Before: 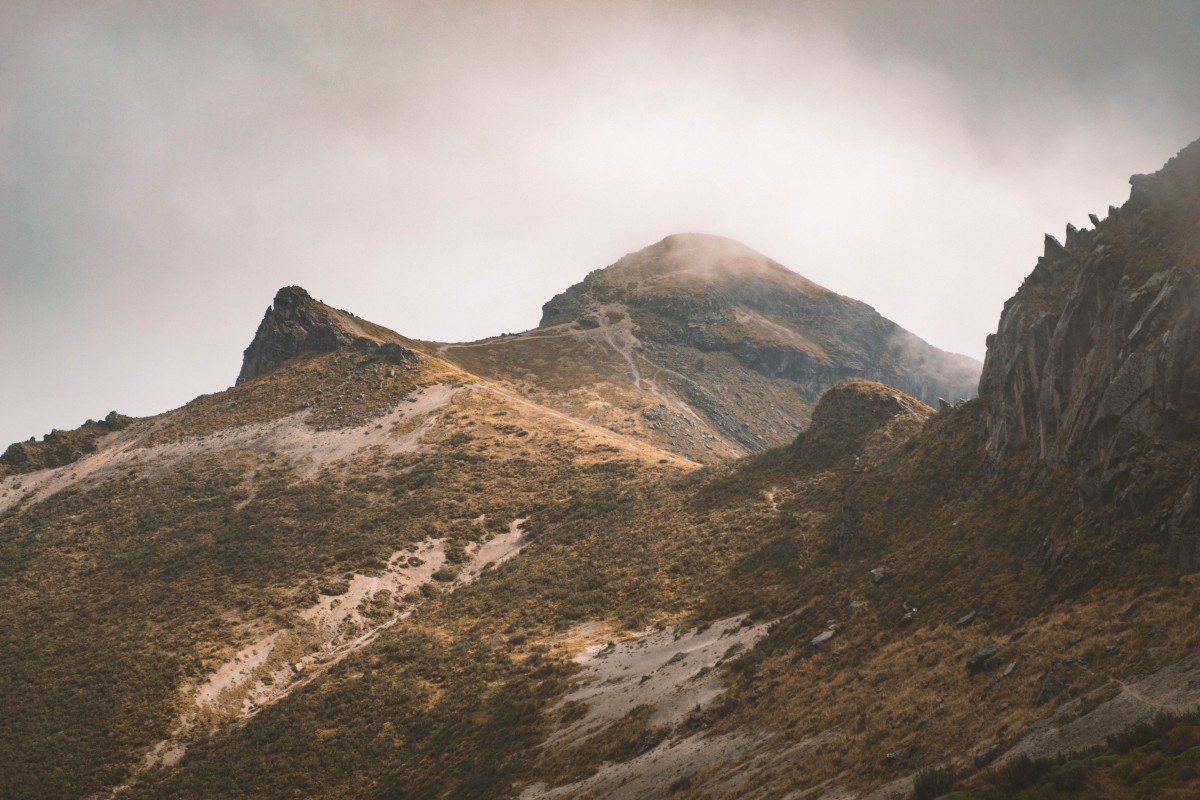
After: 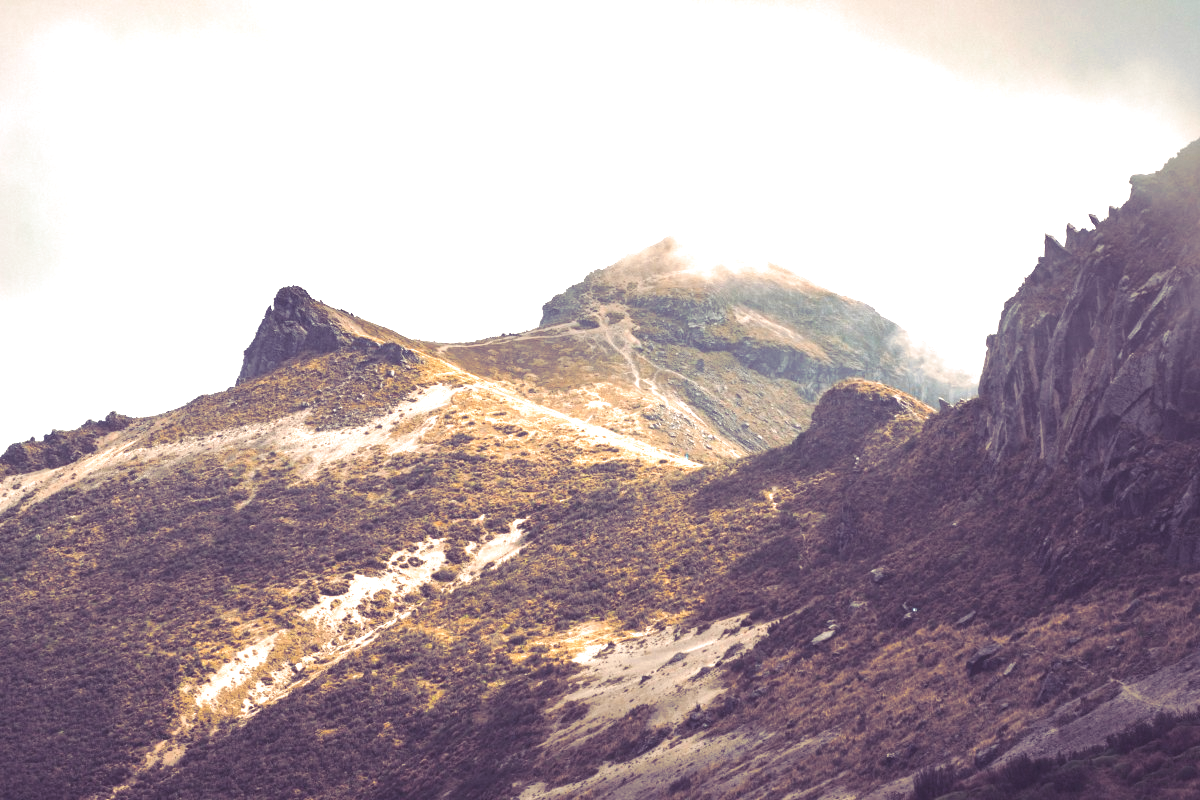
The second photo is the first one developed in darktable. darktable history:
split-toning: shadows › hue 255.6°, shadows › saturation 0.66, highlights › hue 43.2°, highlights › saturation 0.68, balance -50.1
exposure: black level correction 0.001, exposure 1.3 EV, compensate highlight preservation false
